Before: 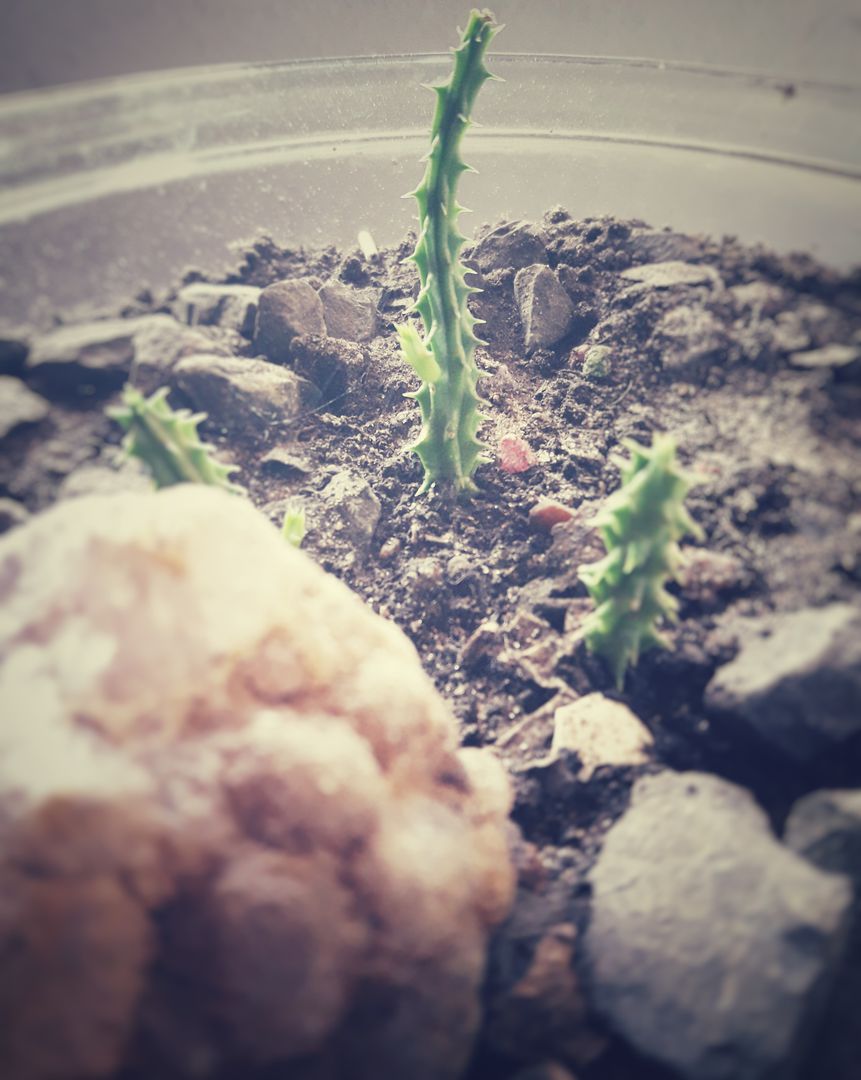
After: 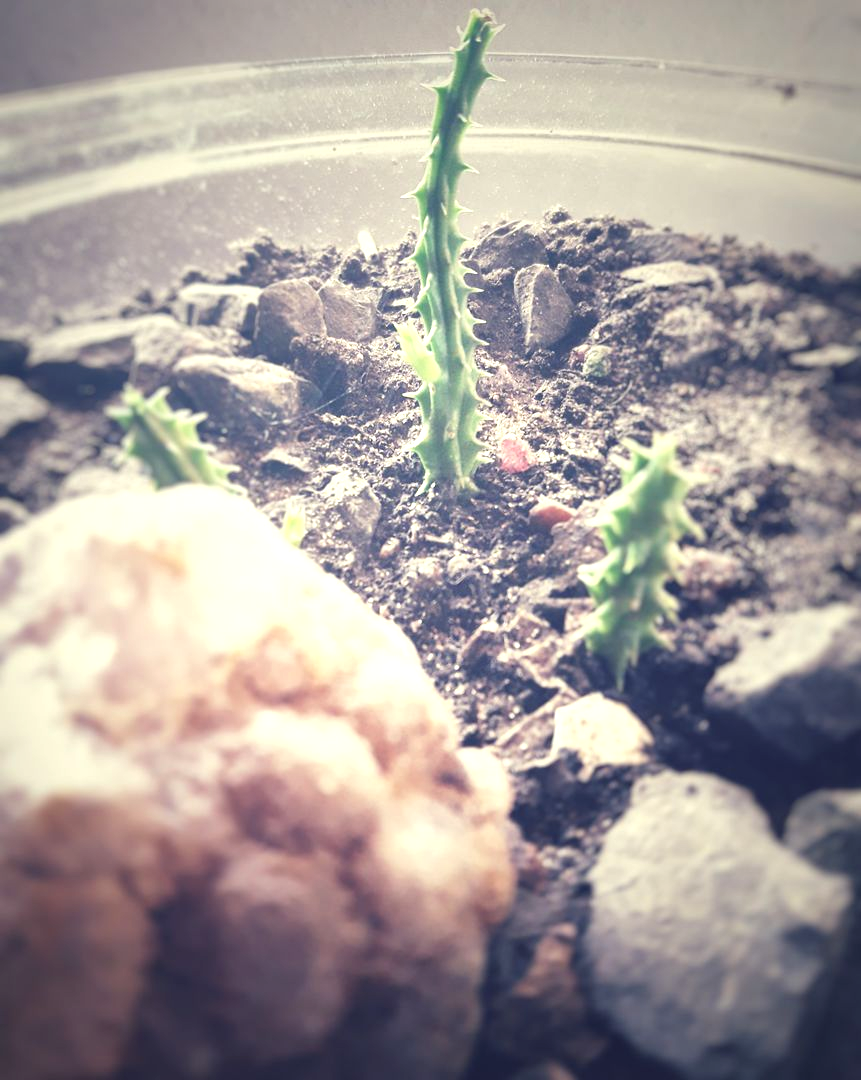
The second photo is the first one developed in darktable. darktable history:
local contrast: mode bilateral grid, contrast 20, coarseness 50, detail 120%, midtone range 0.2
exposure: black level correction -0.002, exposure 0.54 EV, compensate highlight preservation false
